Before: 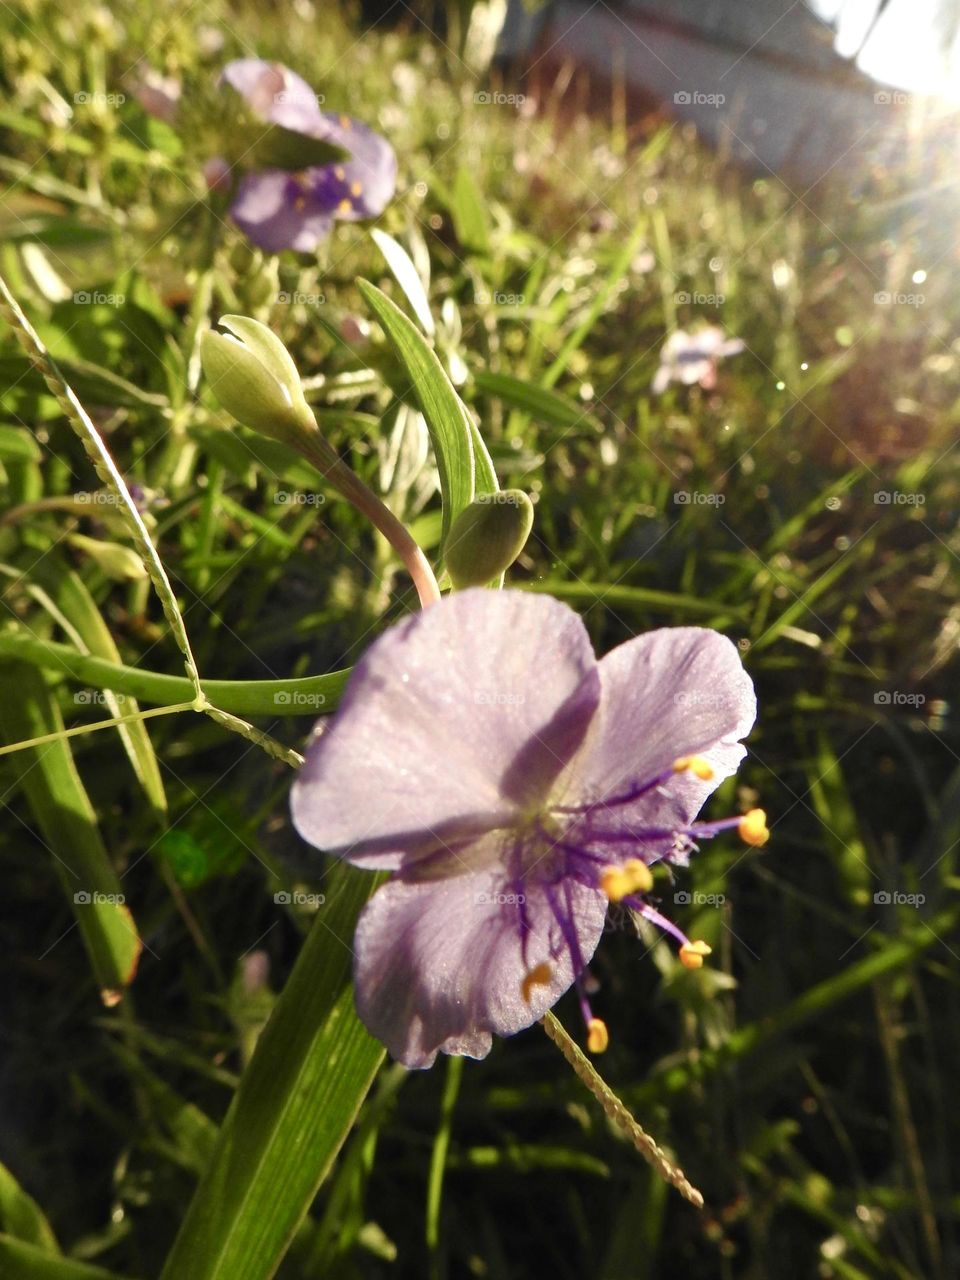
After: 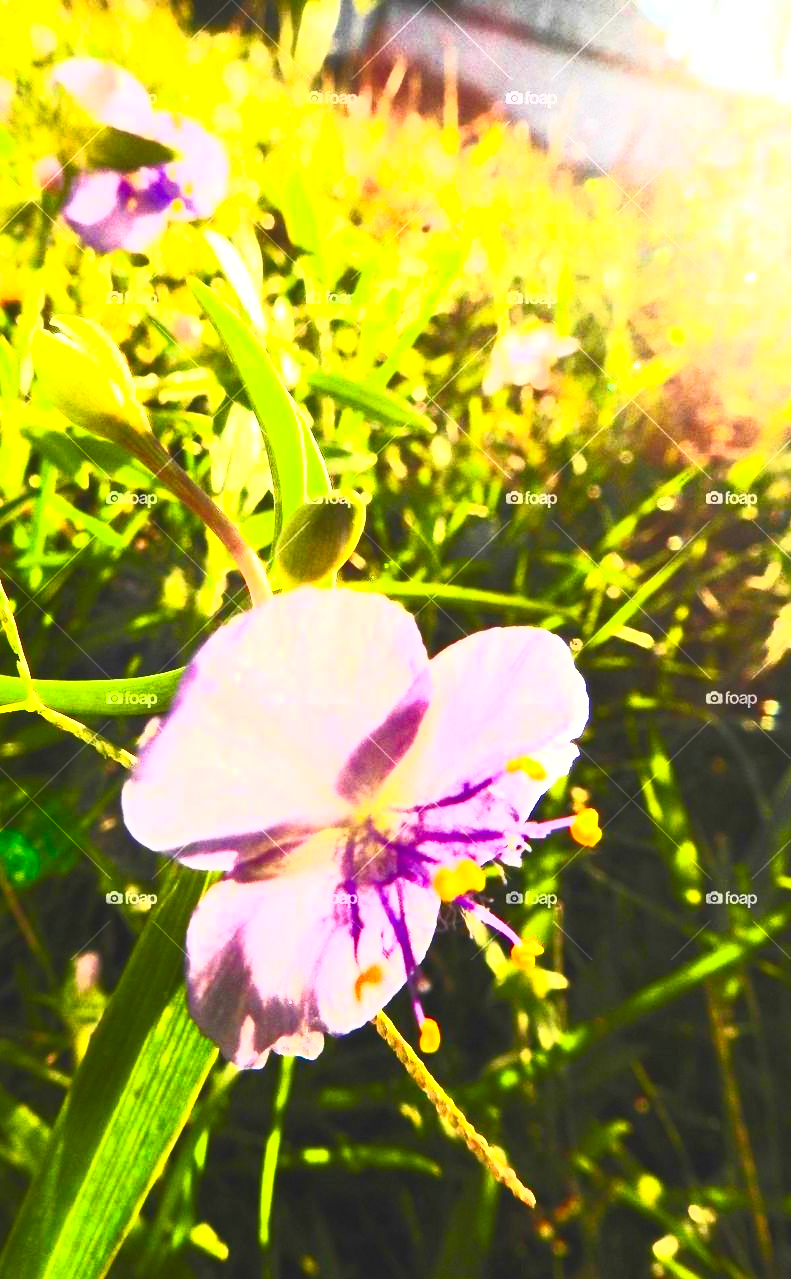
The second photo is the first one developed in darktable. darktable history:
crop: left 17.582%, bottom 0.031%
contrast brightness saturation: contrast 1, brightness 1, saturation 1
exposure: black level correction 0, exposure 0.7 EV, compensate exposure bias true, compensate highlight preservation false
